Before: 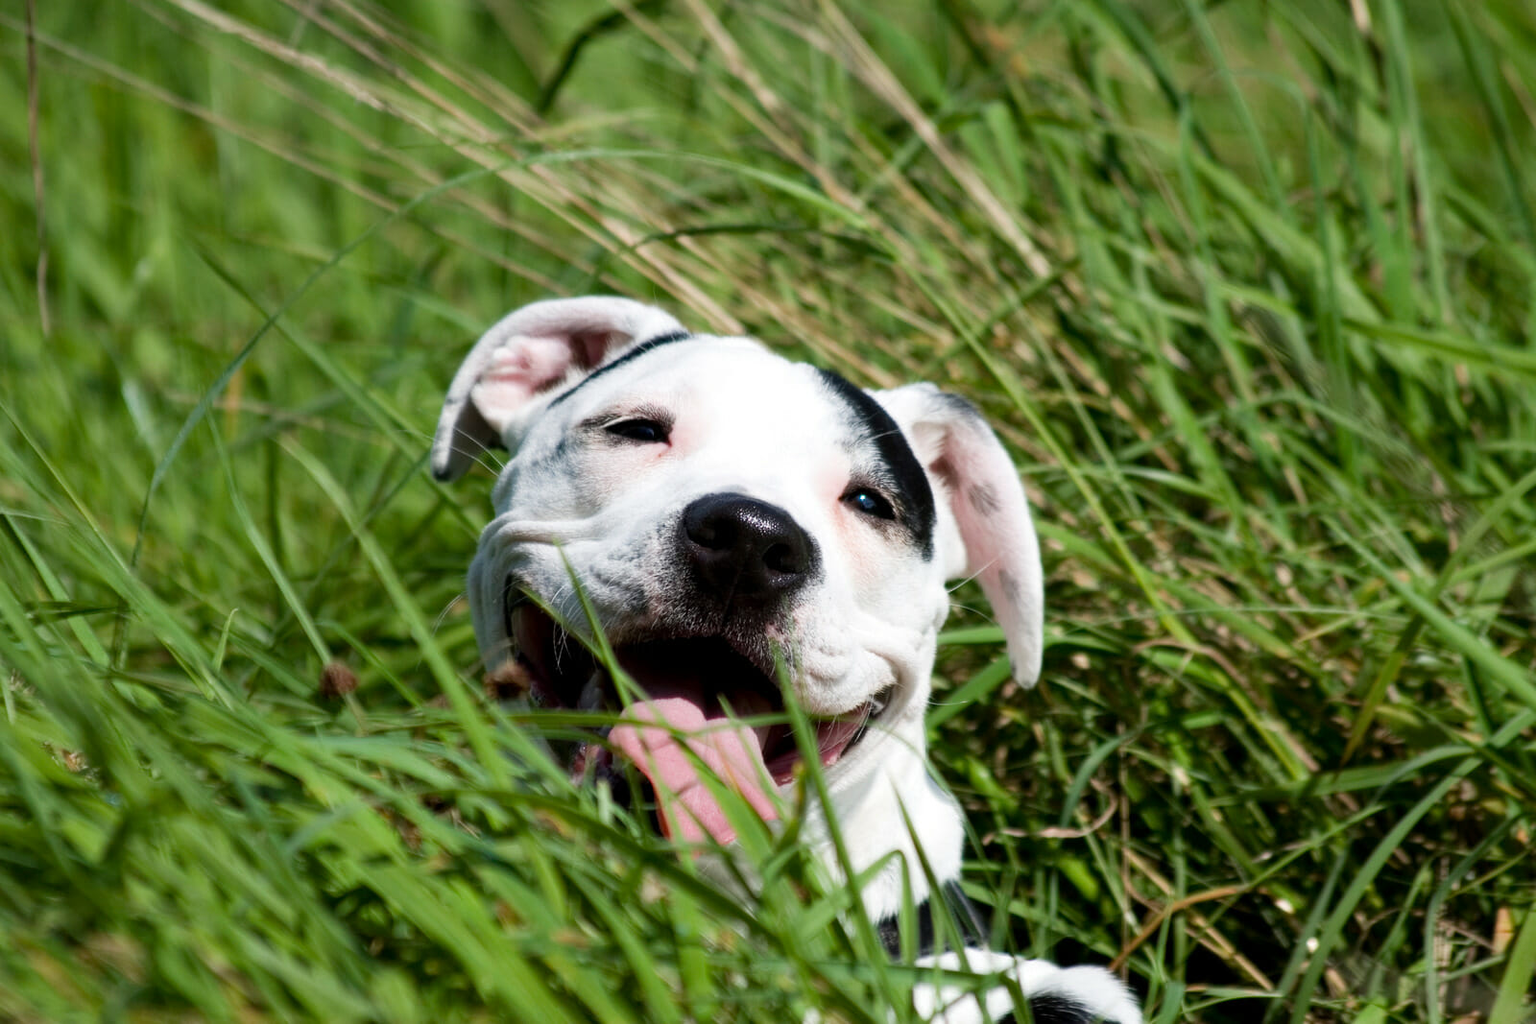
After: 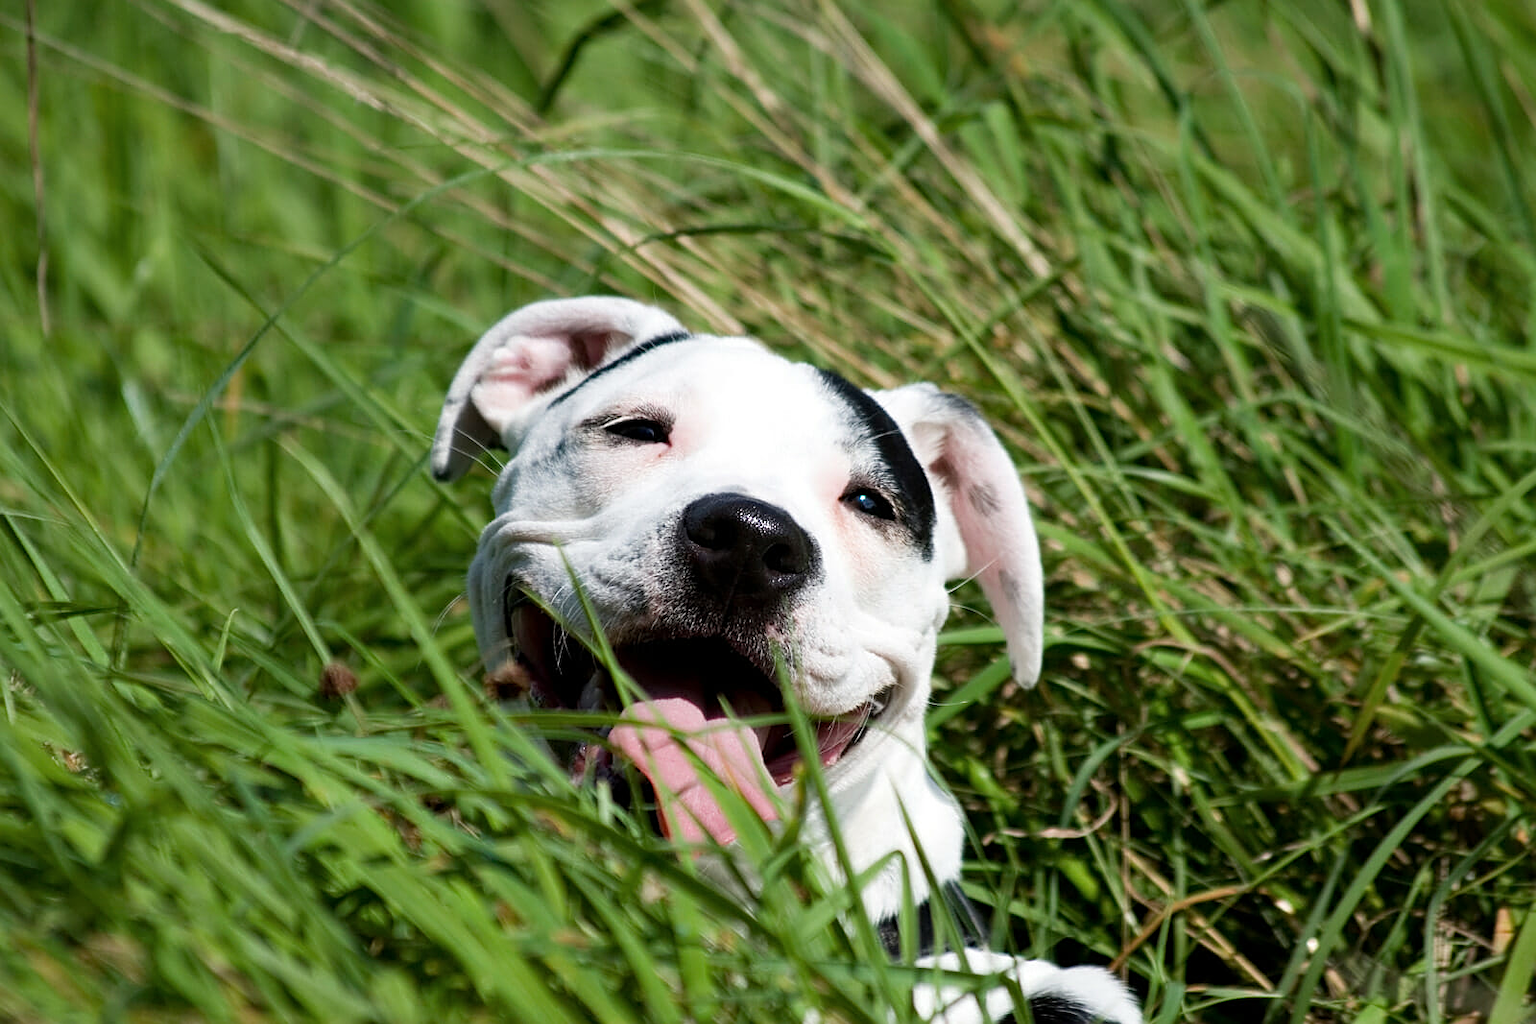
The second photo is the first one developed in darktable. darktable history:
sharpen: on, module defaults
color balance: output saturation 98.5%
